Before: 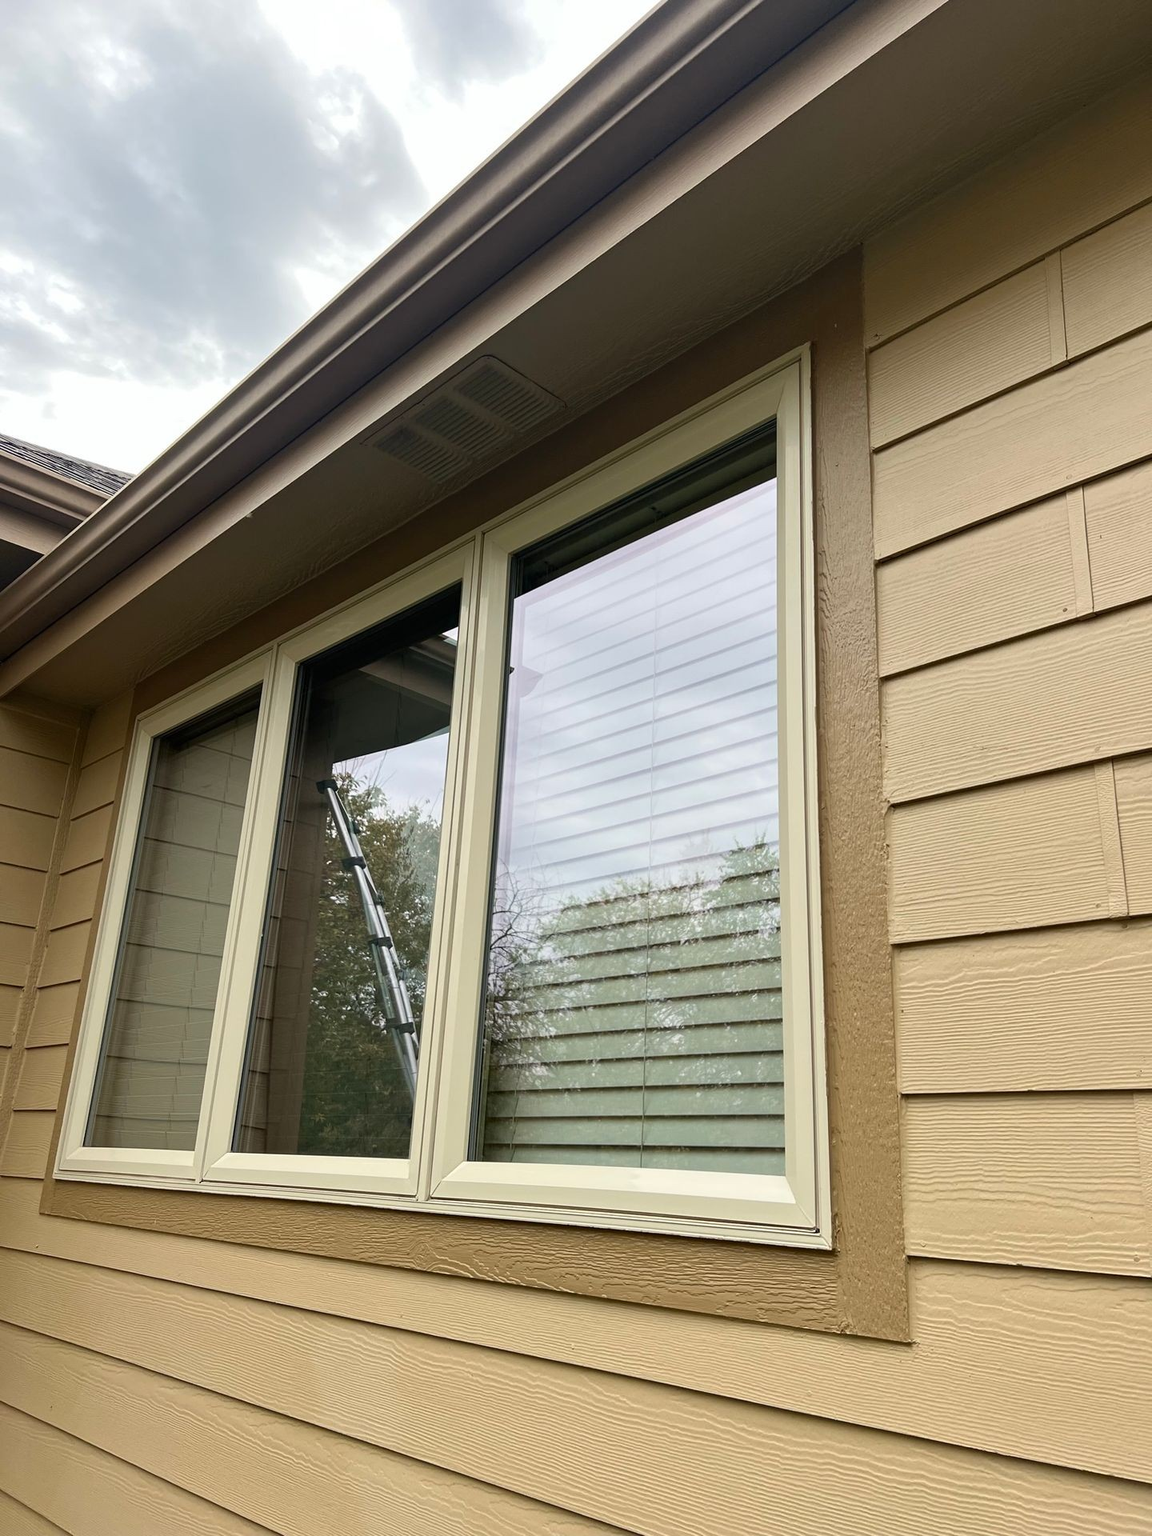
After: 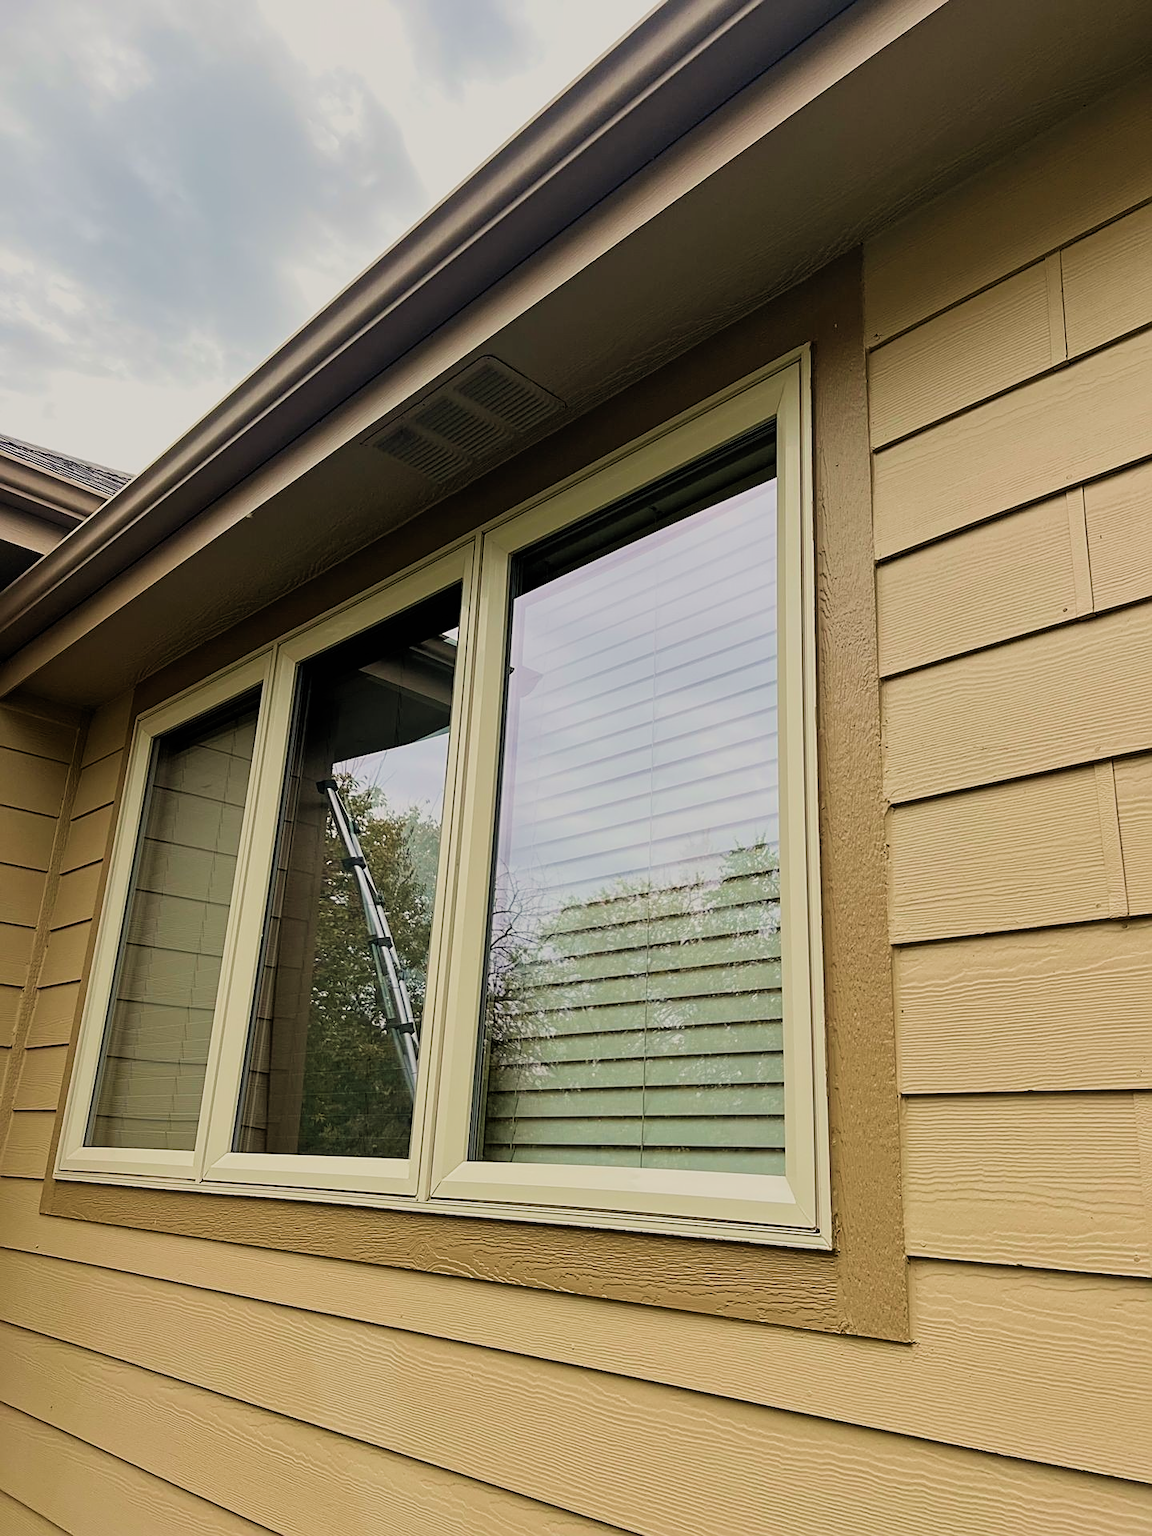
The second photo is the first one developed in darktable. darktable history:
filmic rgb: black relative exposure -7.65 EV, white relative exposure 4.56 EV, hardness 3.61, add noise in highlights 0, color science v3 (2019), use custom middle-gray values true, iterations of high-quality reconstruction 0, contrast in highlights soft
color correction: highlights a* 0.867, highlights b* 2.78, saturation 1.1
sharpen: on, module defaults
velvia: on, module defaults
